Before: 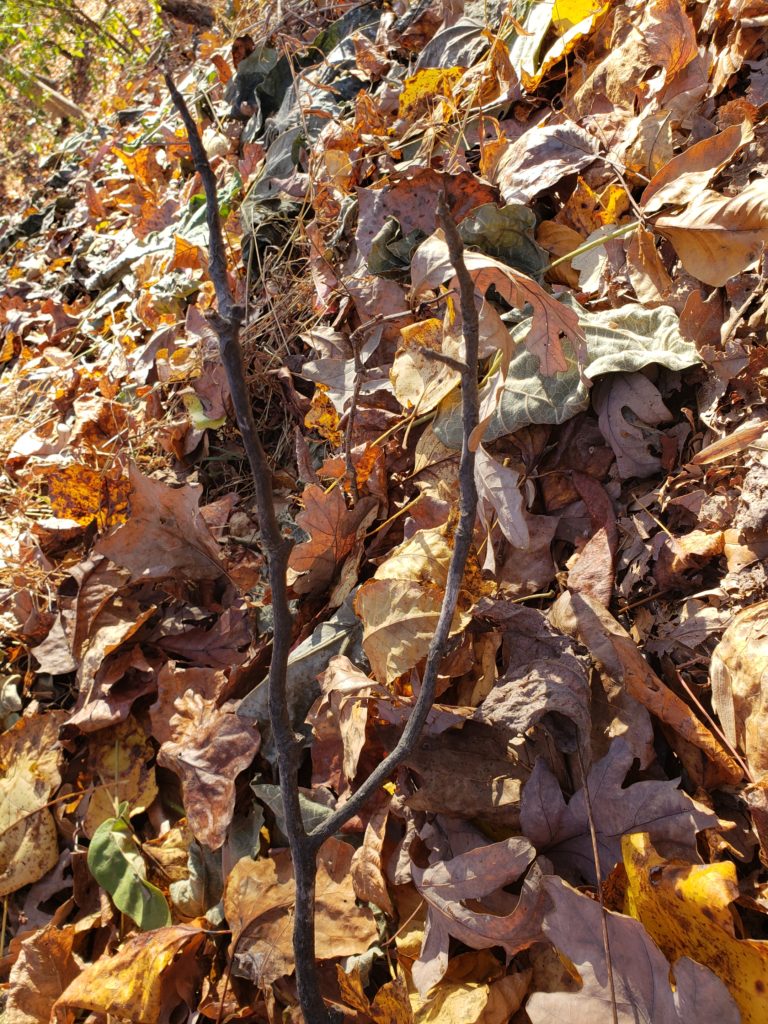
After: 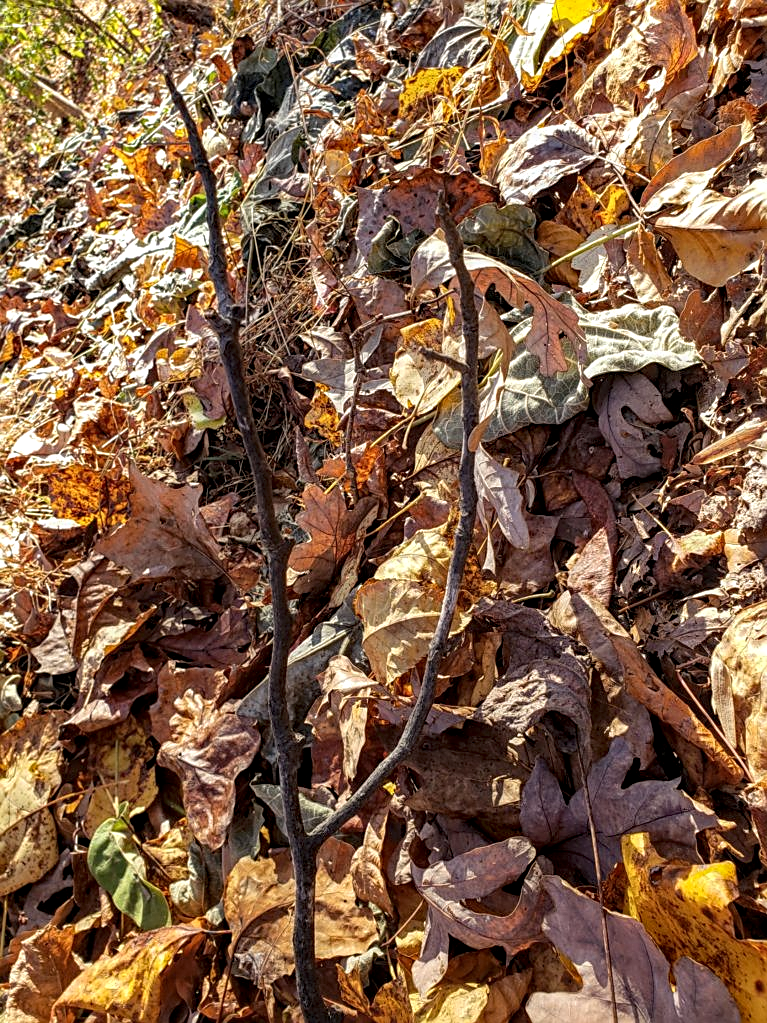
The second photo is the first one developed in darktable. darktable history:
crop and rotate: left 0.126%
haze removal: compatibility mode true, adaptive false
sharpen: on, module defaults
local contrast: highlights 20%, detail 150%
